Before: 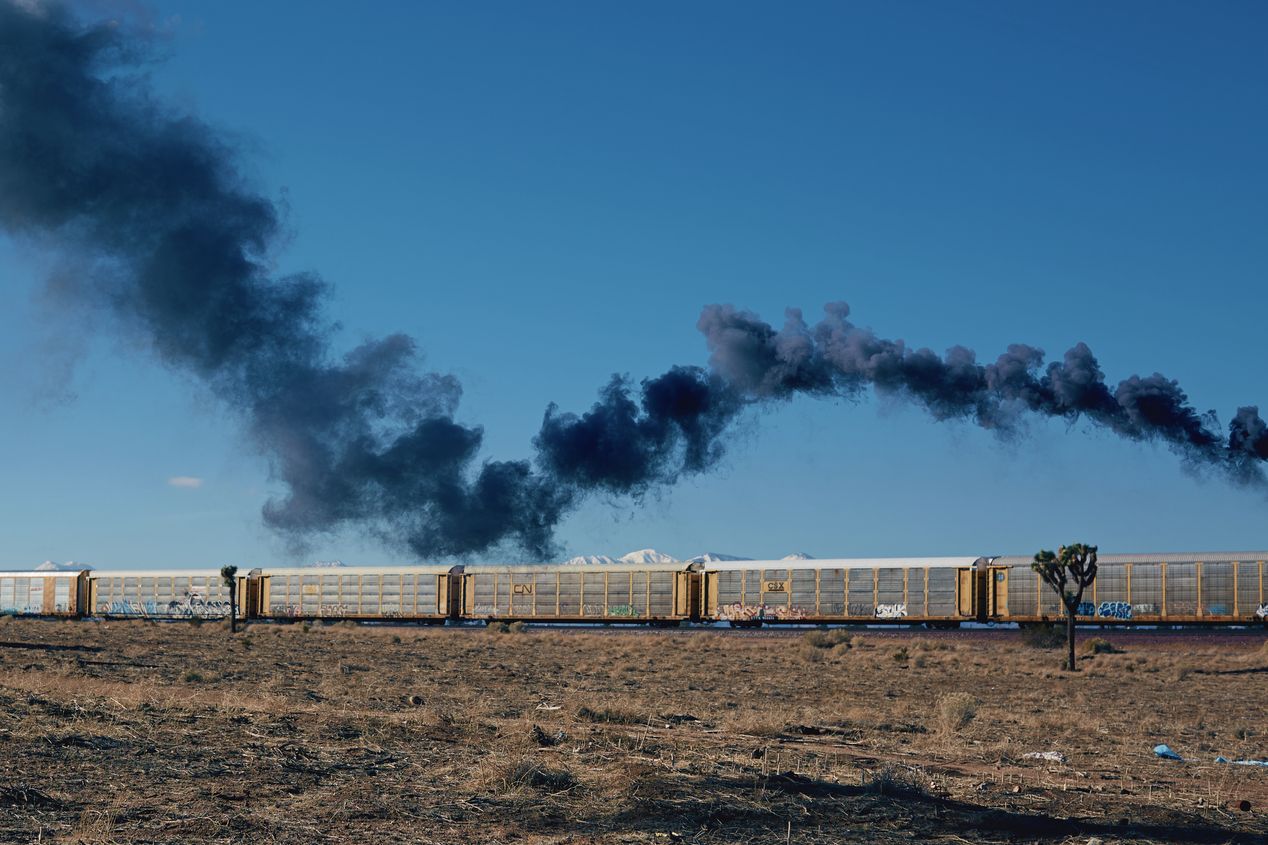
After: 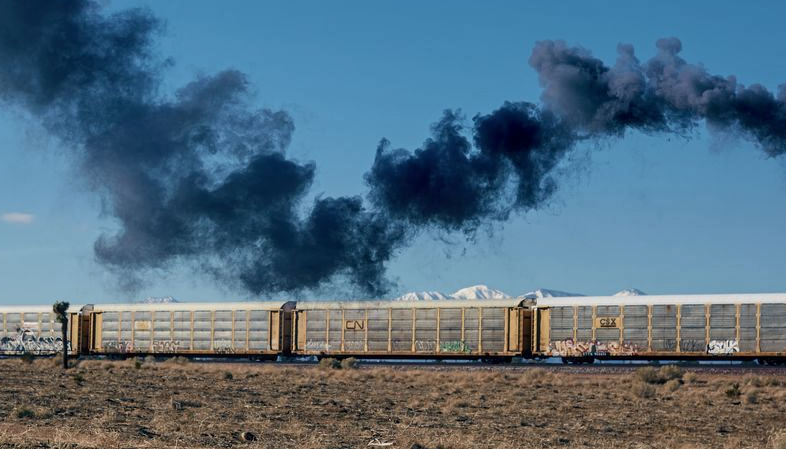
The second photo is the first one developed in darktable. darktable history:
crop: left 13.312%, top 31.28%, right 24.627%, bottom 15.582%
local contrast: on, module defaults
